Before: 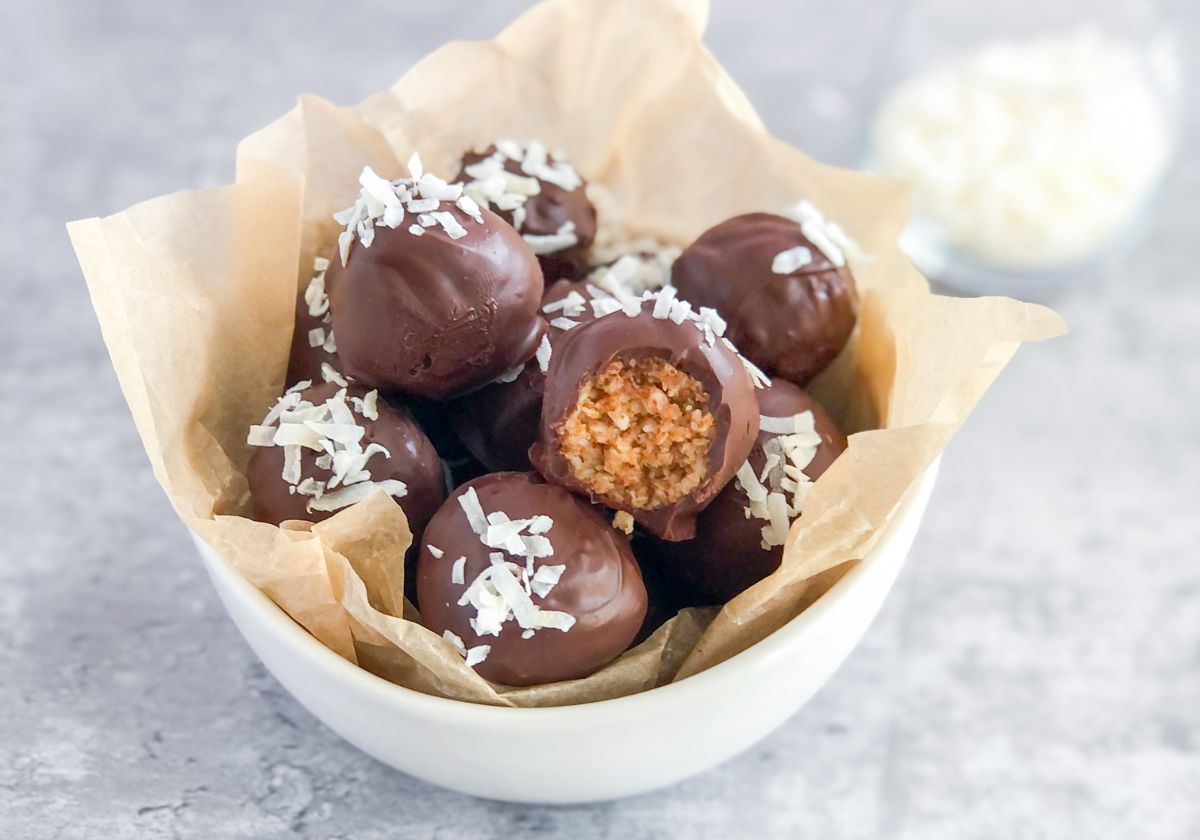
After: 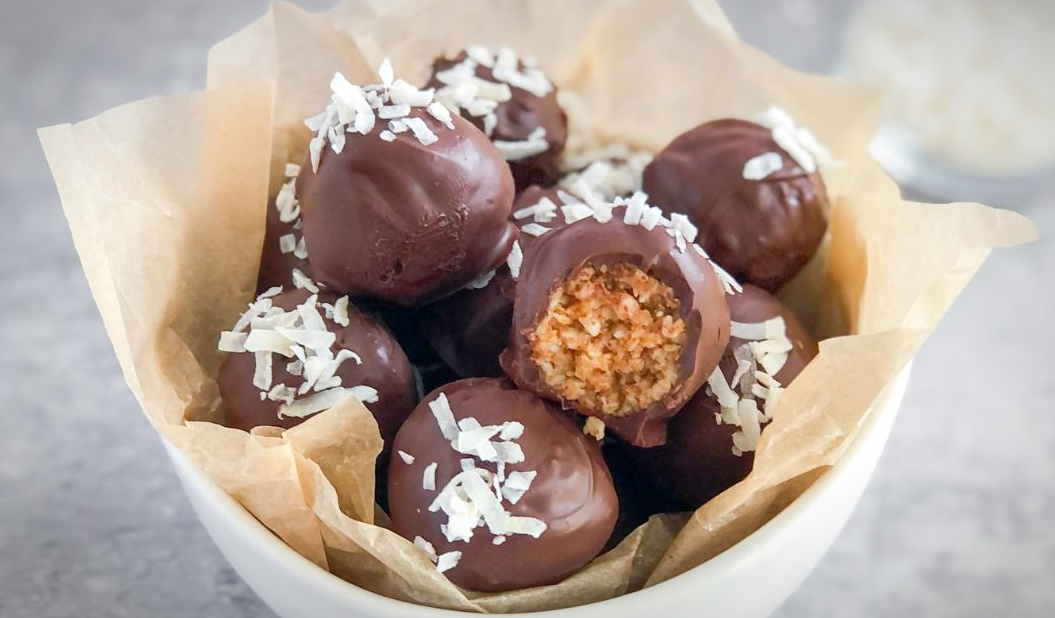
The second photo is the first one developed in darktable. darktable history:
crop and rotate: left 2.425%, top 11.305%, right 9.6%, bottom 15.08%
vignetting: fall-off radius 60%, automatic ratio true
color balance: on, module defaults
